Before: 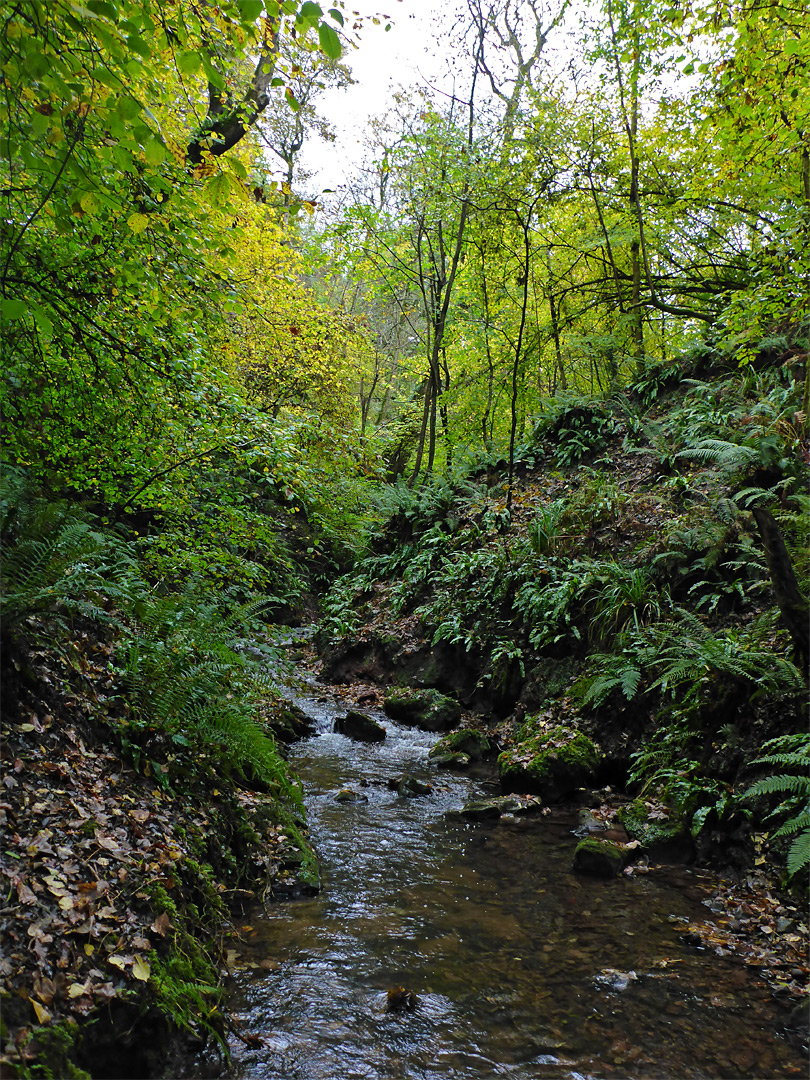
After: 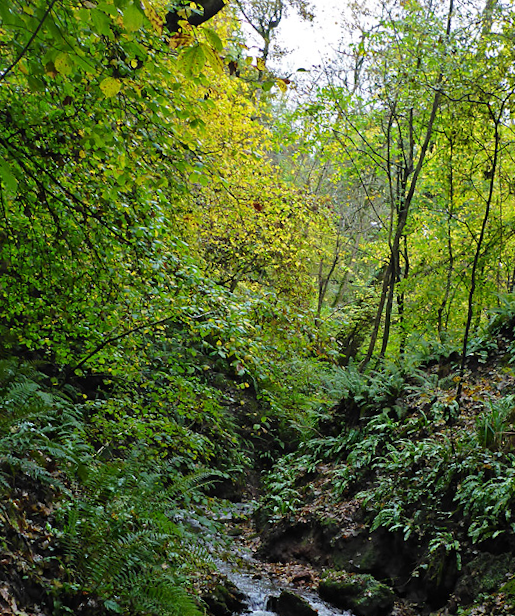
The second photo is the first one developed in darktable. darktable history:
crop and rotate: angle -4.45°, left 2.236%, top 6.795%, right 27.658%, bottom 30.37%
